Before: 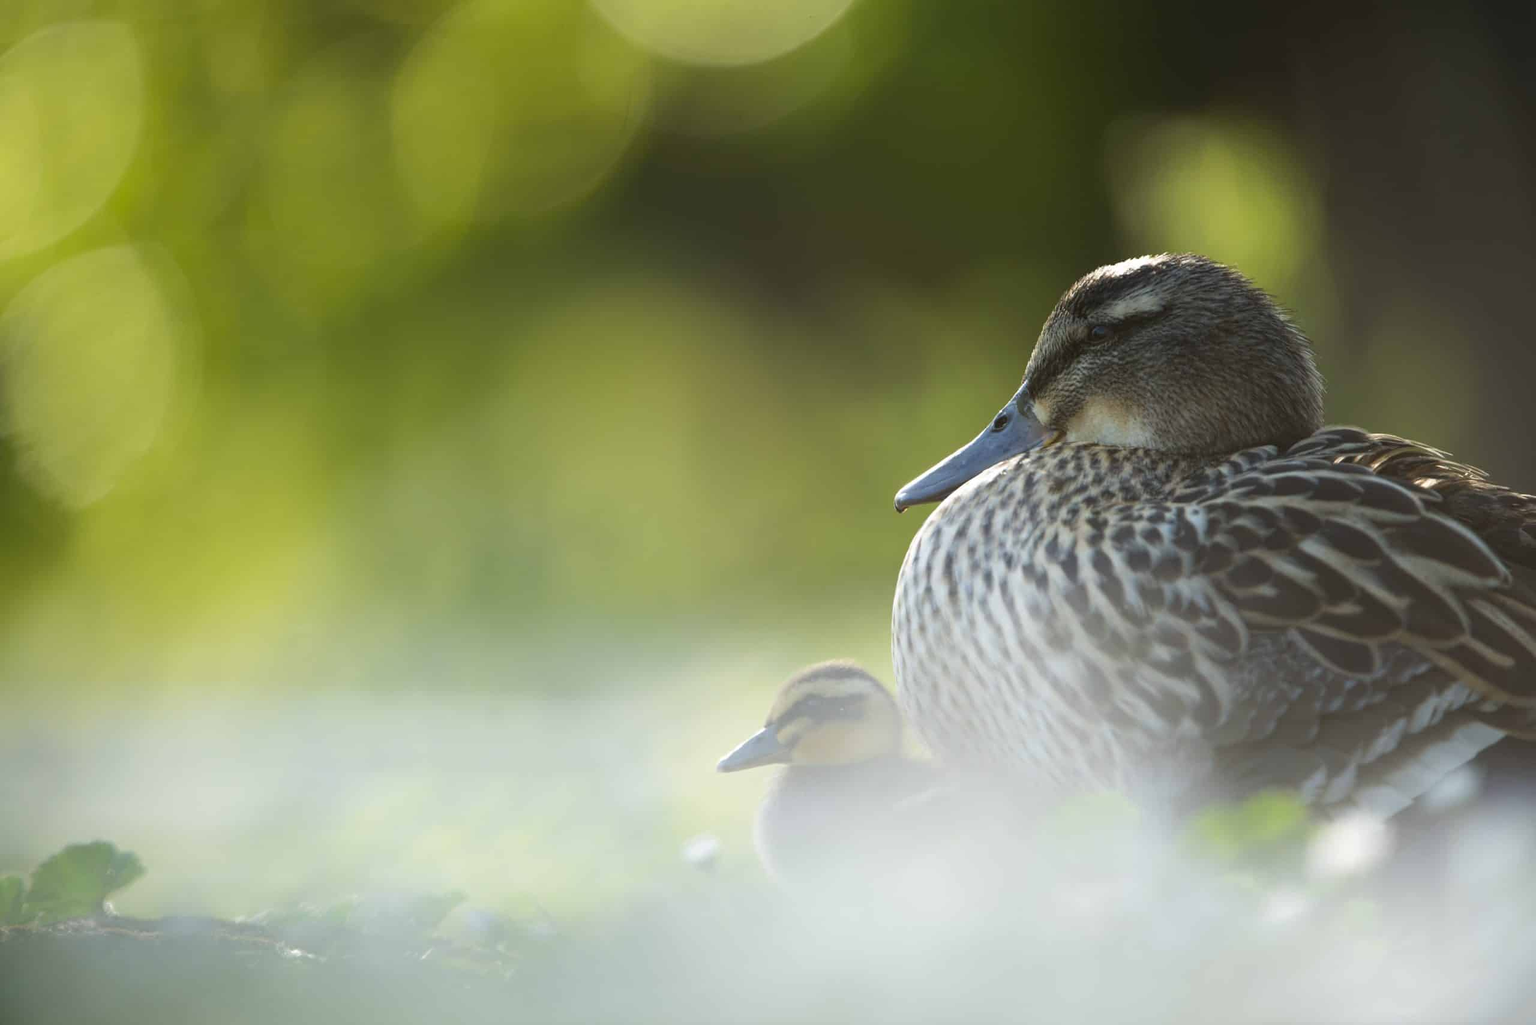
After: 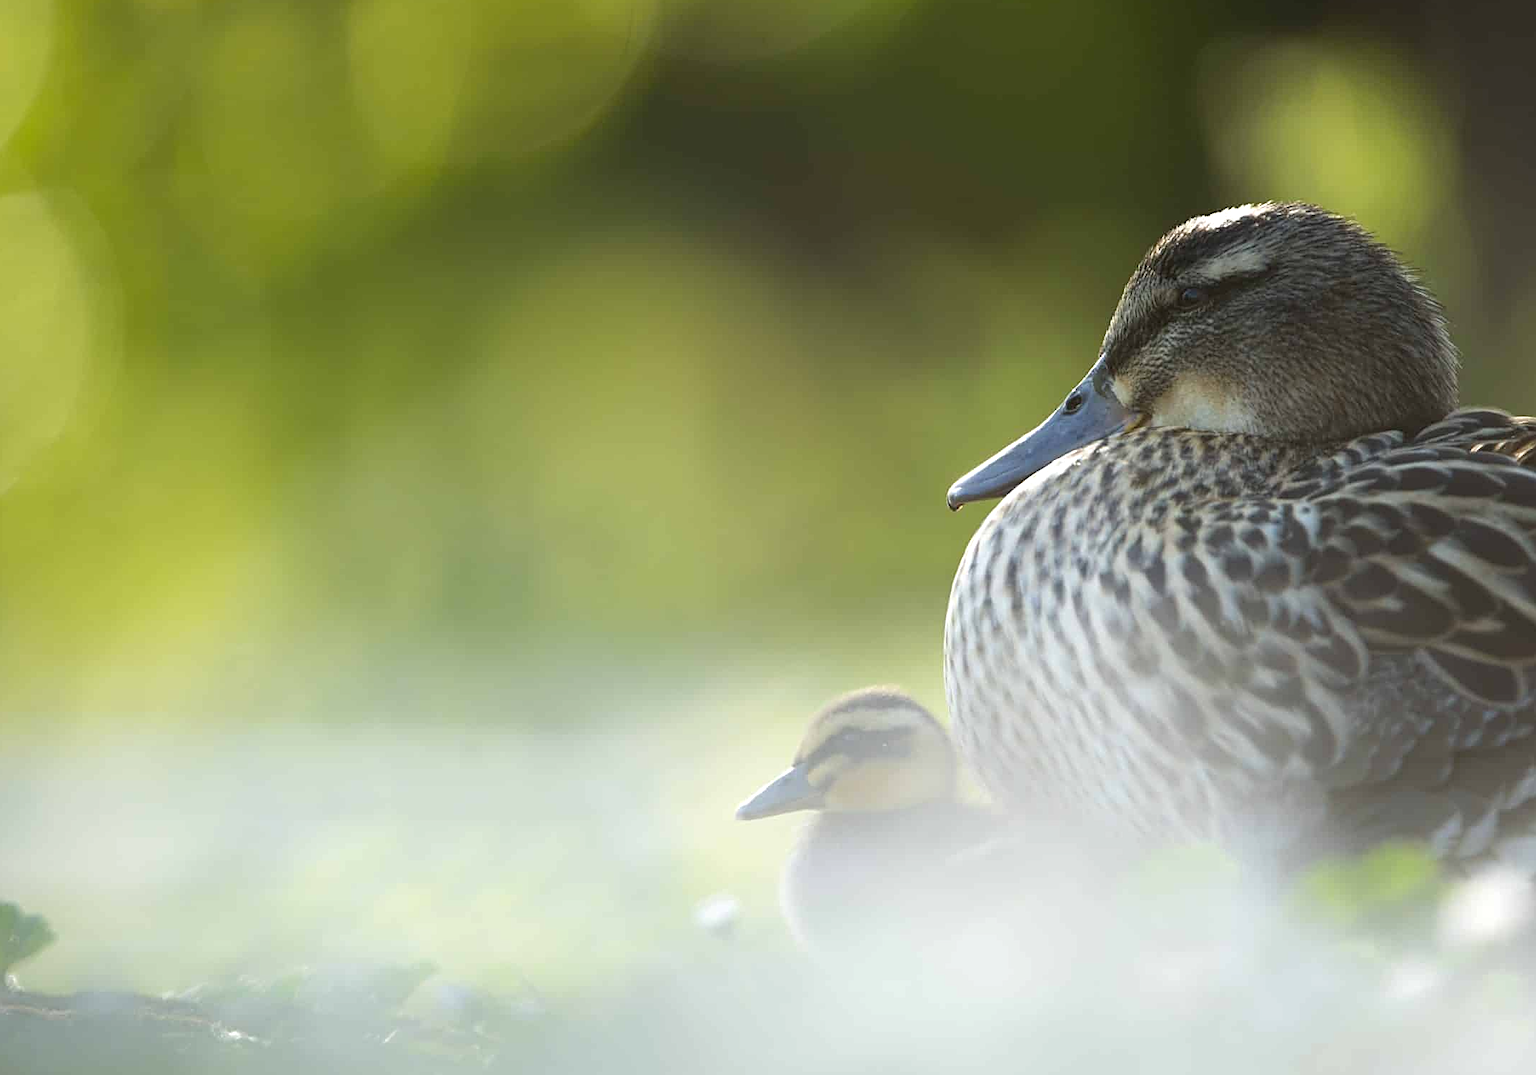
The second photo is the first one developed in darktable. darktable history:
sharpen: on, module defaults
crop: left 6.457%, top 8.205%, right 9.538%, bottom 3.631%
exposure: exposure 0.162 EV, compensate exposure bias true, compensate highlight preservation false
